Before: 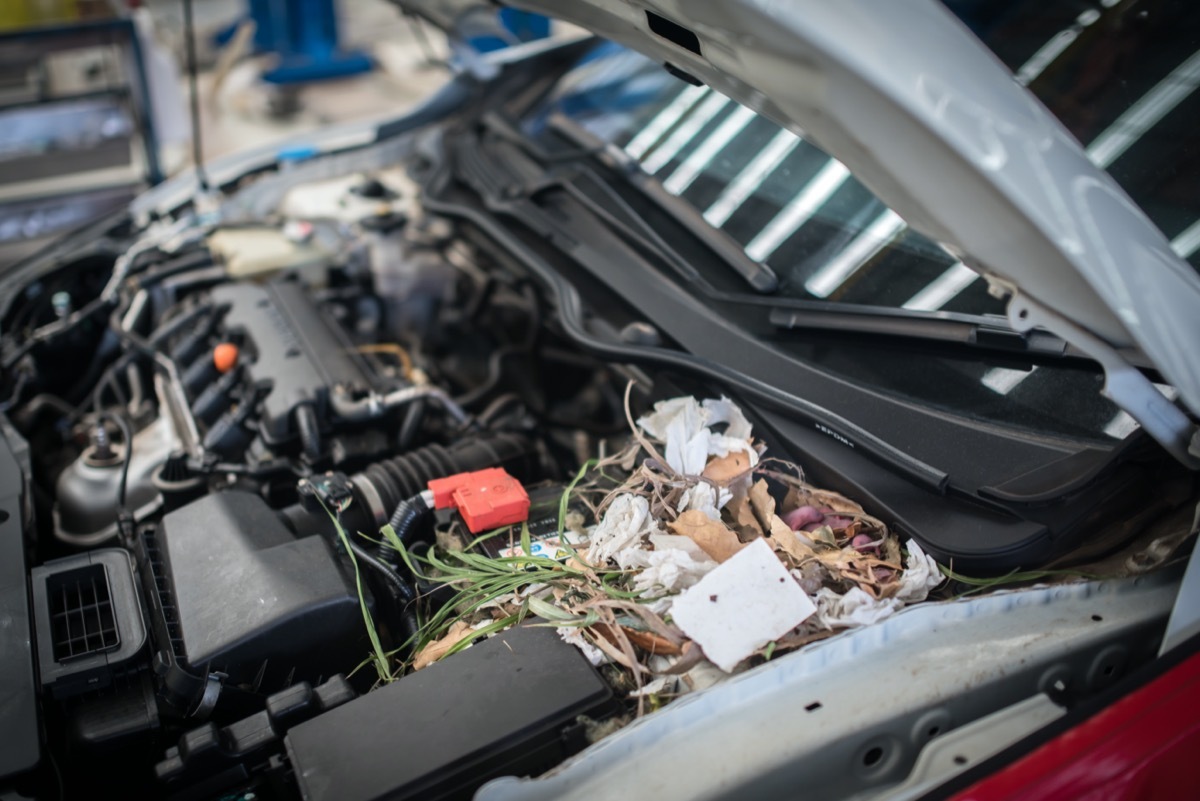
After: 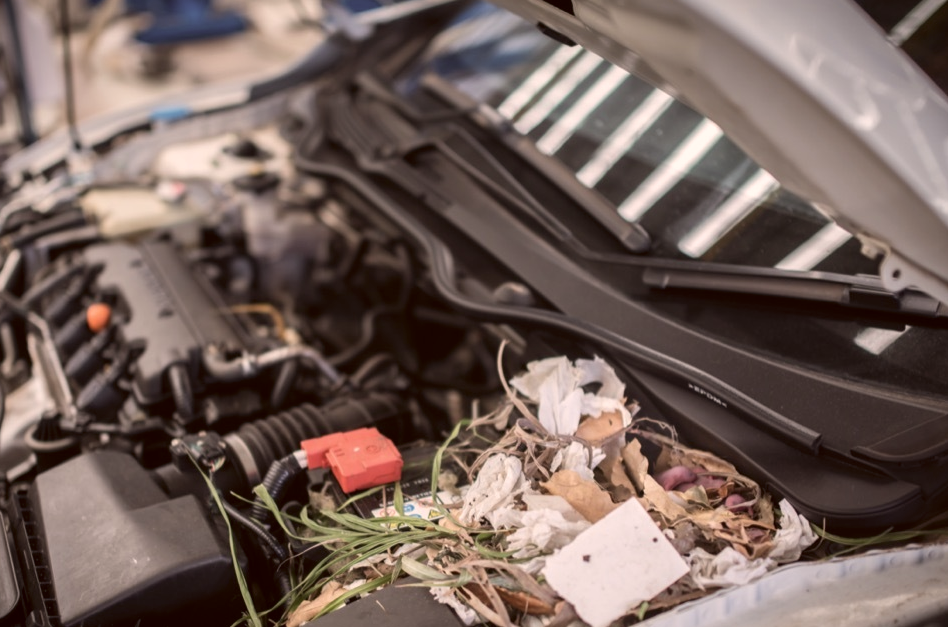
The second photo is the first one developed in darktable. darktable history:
crop and rotate: left 10.638%, top 5.01%, right 10.318%, bottom 16.613%
color correction: highlights a* 10.19, highlights b* 9.68, shadows a* 8.46, shadows b* 8.53, saturation 0.779
